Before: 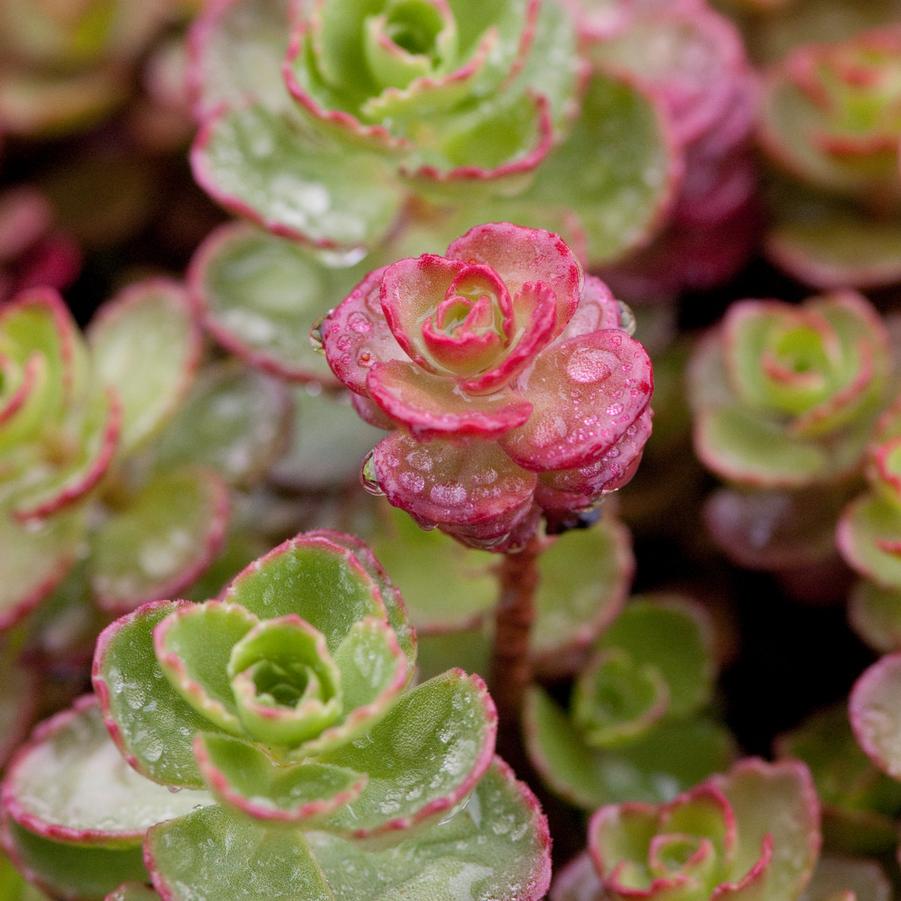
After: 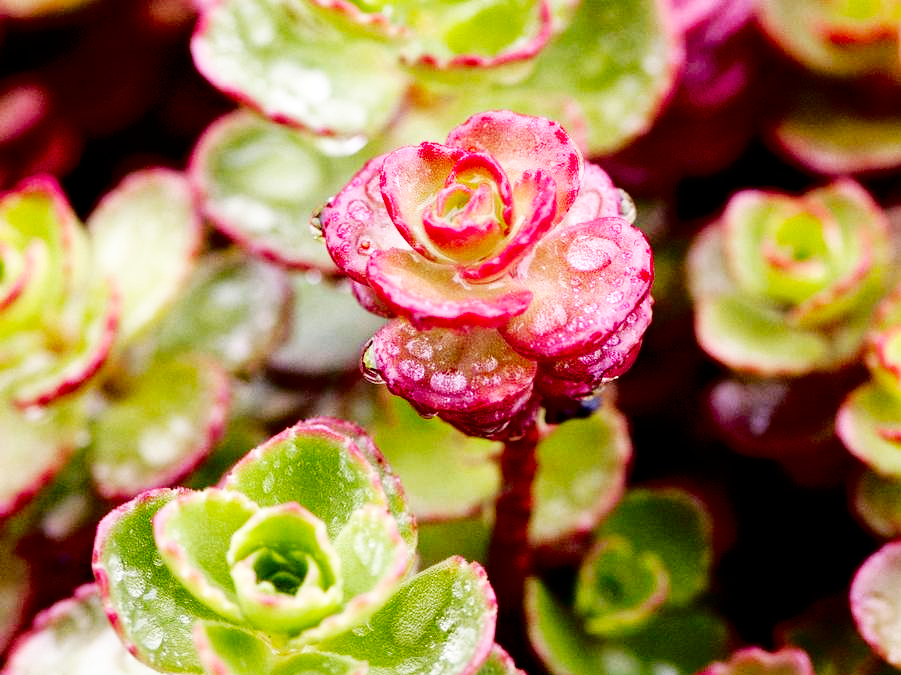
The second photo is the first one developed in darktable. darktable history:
base curve: curves: ch0 [(0, 0) (0.007, 0.004) (0.027, 0.03) (0.046, 0.07) (0.207, 0.54) (0.442, 0.872) (0.673, 0.972) (1, 1)], preserve colors none
crop and rotate: top 12.5%, bottom 12.5%
shadows and highlights: shadows -10, white point adjustment 1.5, highlights 10
fill light: exposure -2 EV, width 8.6
contrast brightness saturation: brightness -0.2, saturation 0.08
